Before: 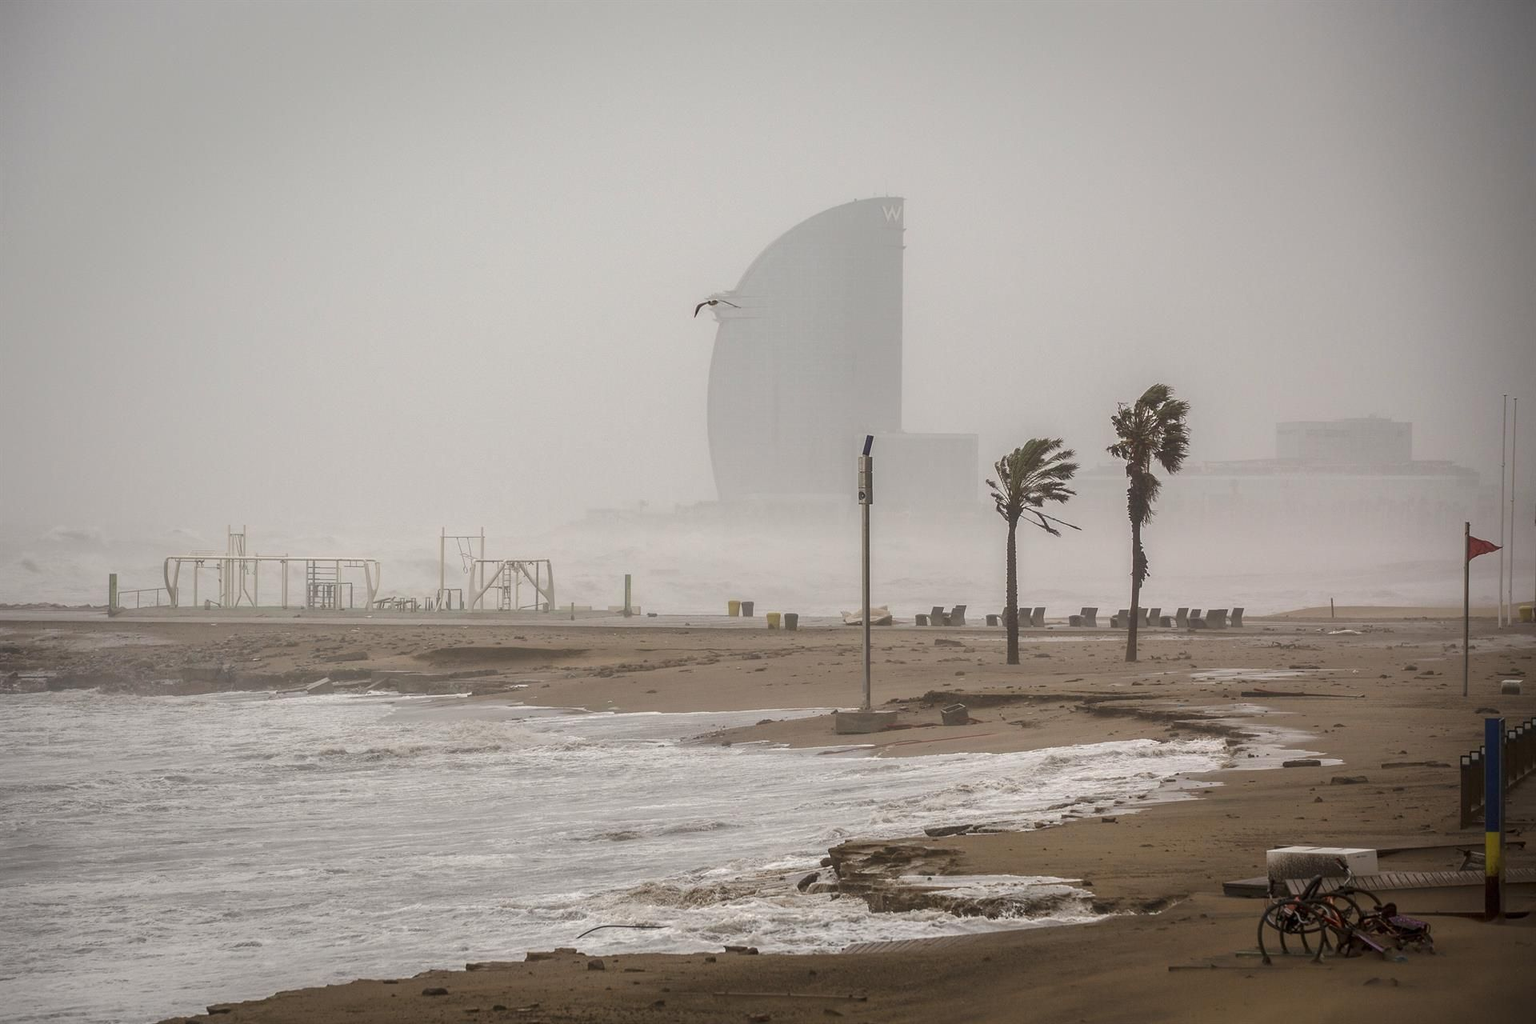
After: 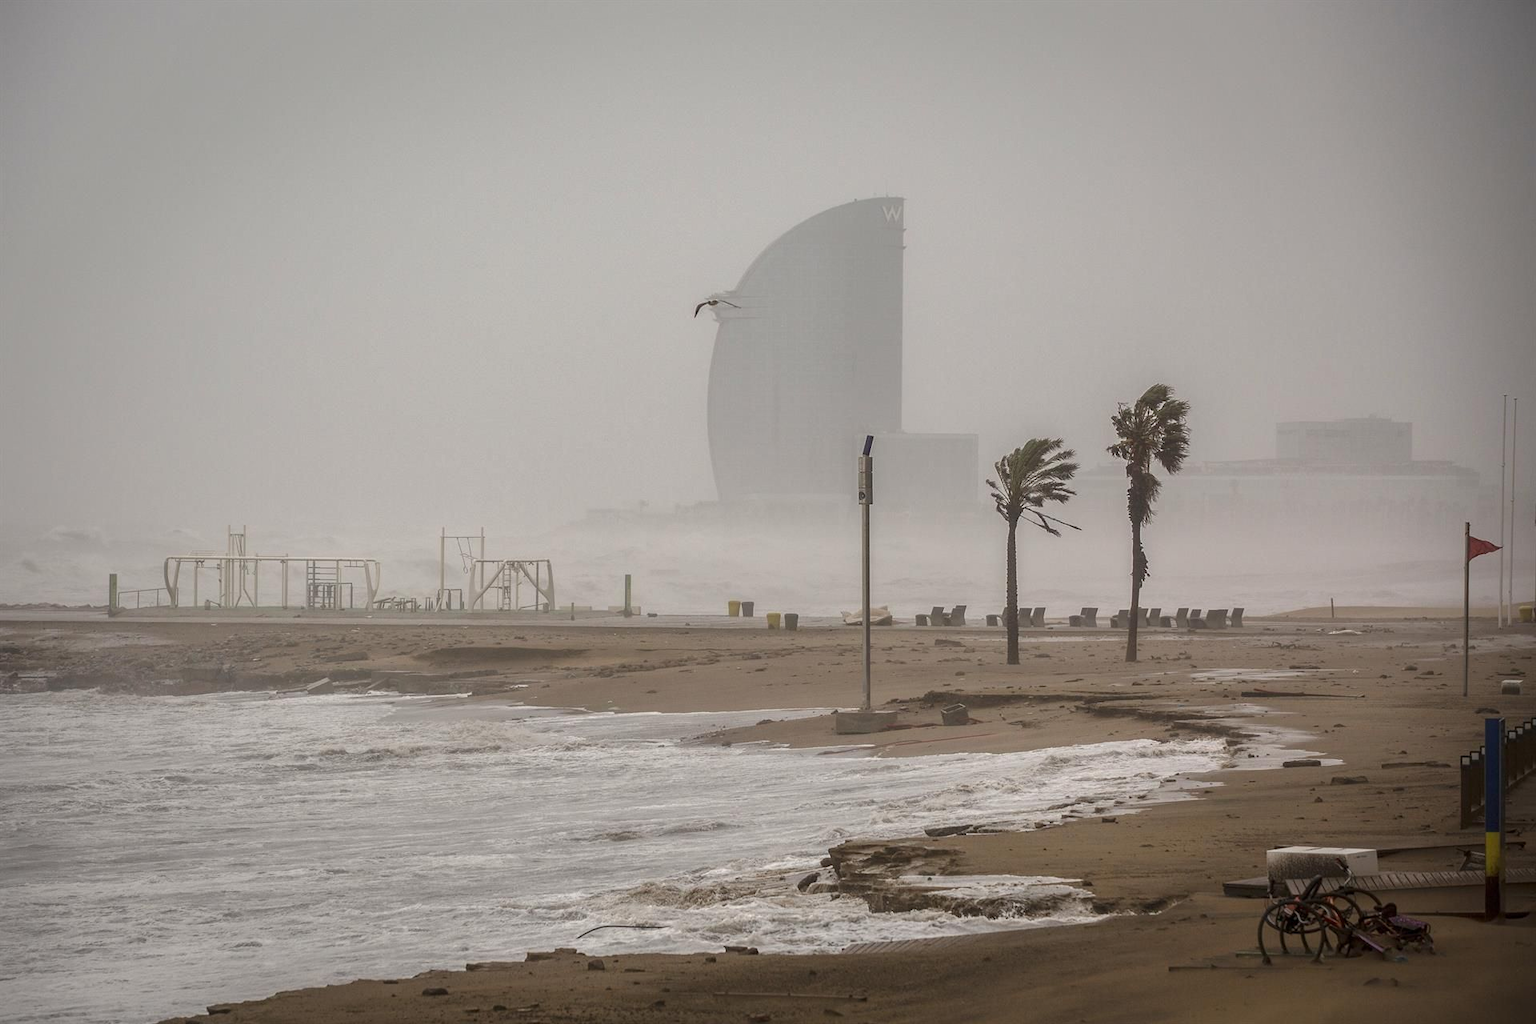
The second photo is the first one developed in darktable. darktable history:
shadows and highlights: shadows -20.1, white point adjustment -1.98, highlights -35.05
